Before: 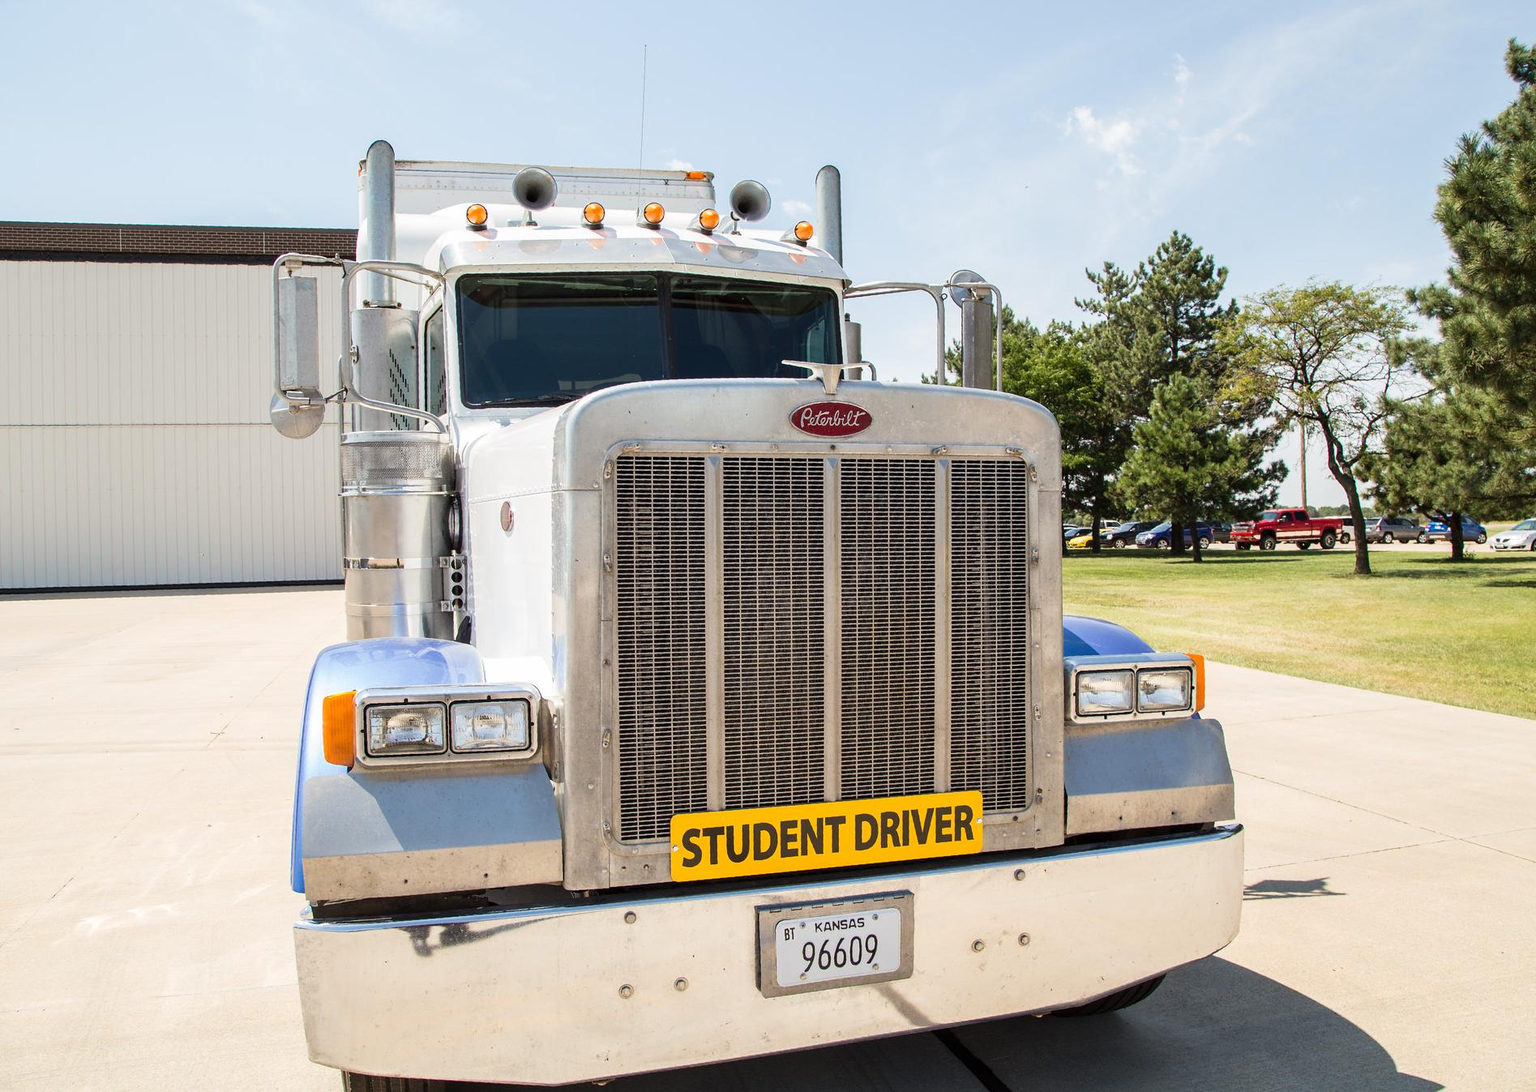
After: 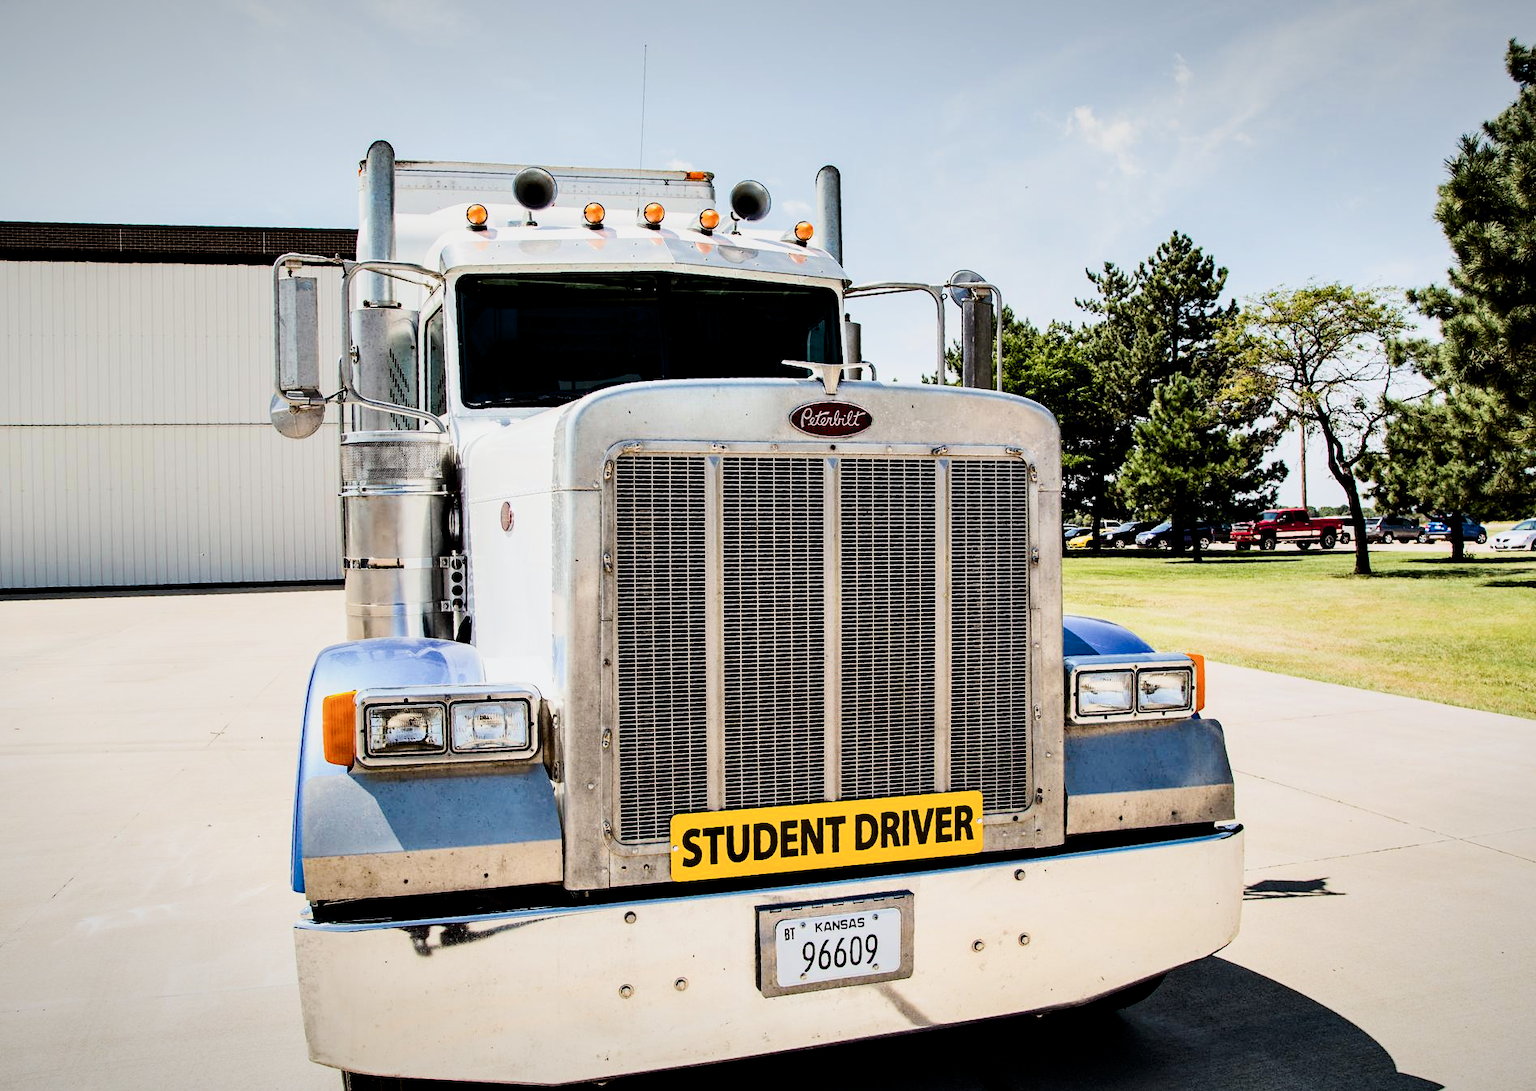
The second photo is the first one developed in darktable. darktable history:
contrast equalizer: y [[0.6 ×6], [0.55 ×6], [0 ×6], [0 ×6], [0 ×6]]
filmic rgb: black relative exposure -7.65 EV, white relative exposure 4.56 EV, hardness 3.61, contrast 0.993
contrast brightness saturation: contrast 0.222
vignetting: fall-off start 98.98%, fall-off radius 99.73%, brightness -0.575, width/height ratio 1.426
haze removal: compatibility mode true, adaptive false
